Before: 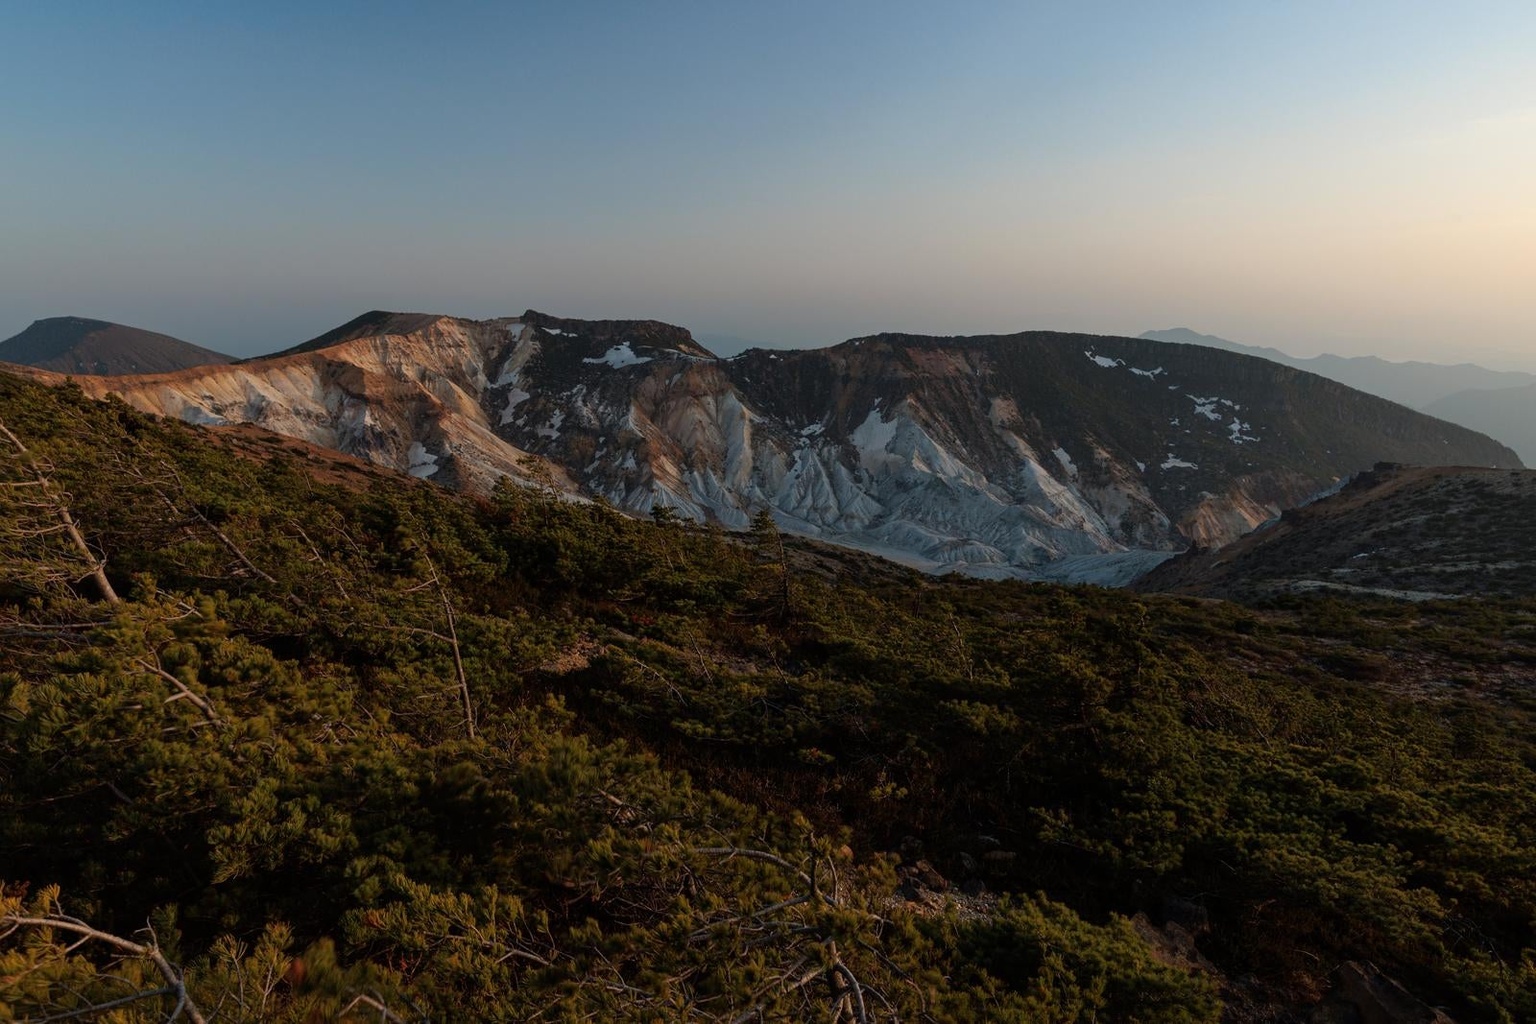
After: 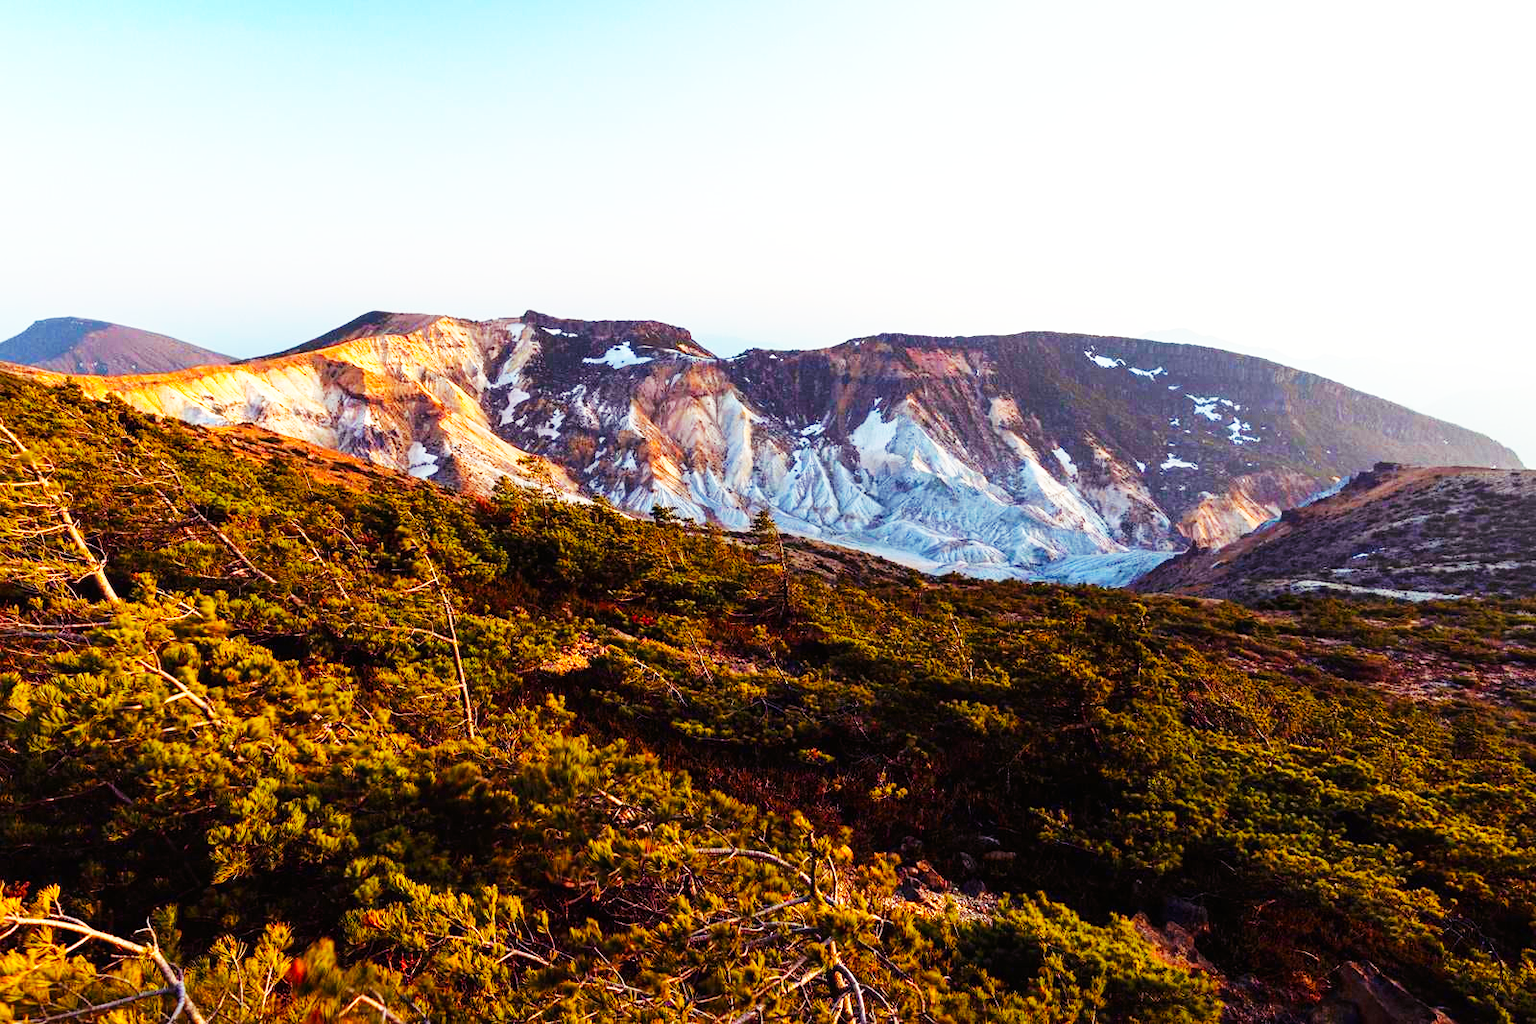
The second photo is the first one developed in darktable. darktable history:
exposure: black level correction 0, exposure 1.474 EV, compensate highlight preservation false
base curve: curves: ch0 [(0, 0) (0.007, 0.004) (0.027, 0.03) (0.046, 0.07) (0.207, 0.54) (0.442, 0.872) (0.673, 0.972) (1, 1)], preserve colors none
color balance rgb: shadows lift › luminance 0.401%, shadows lift › chroma 6.896%, shadows lift › hue 298.64°, perceptual saturation grading › global saturation 30.891%, global vibrance 25.486%
